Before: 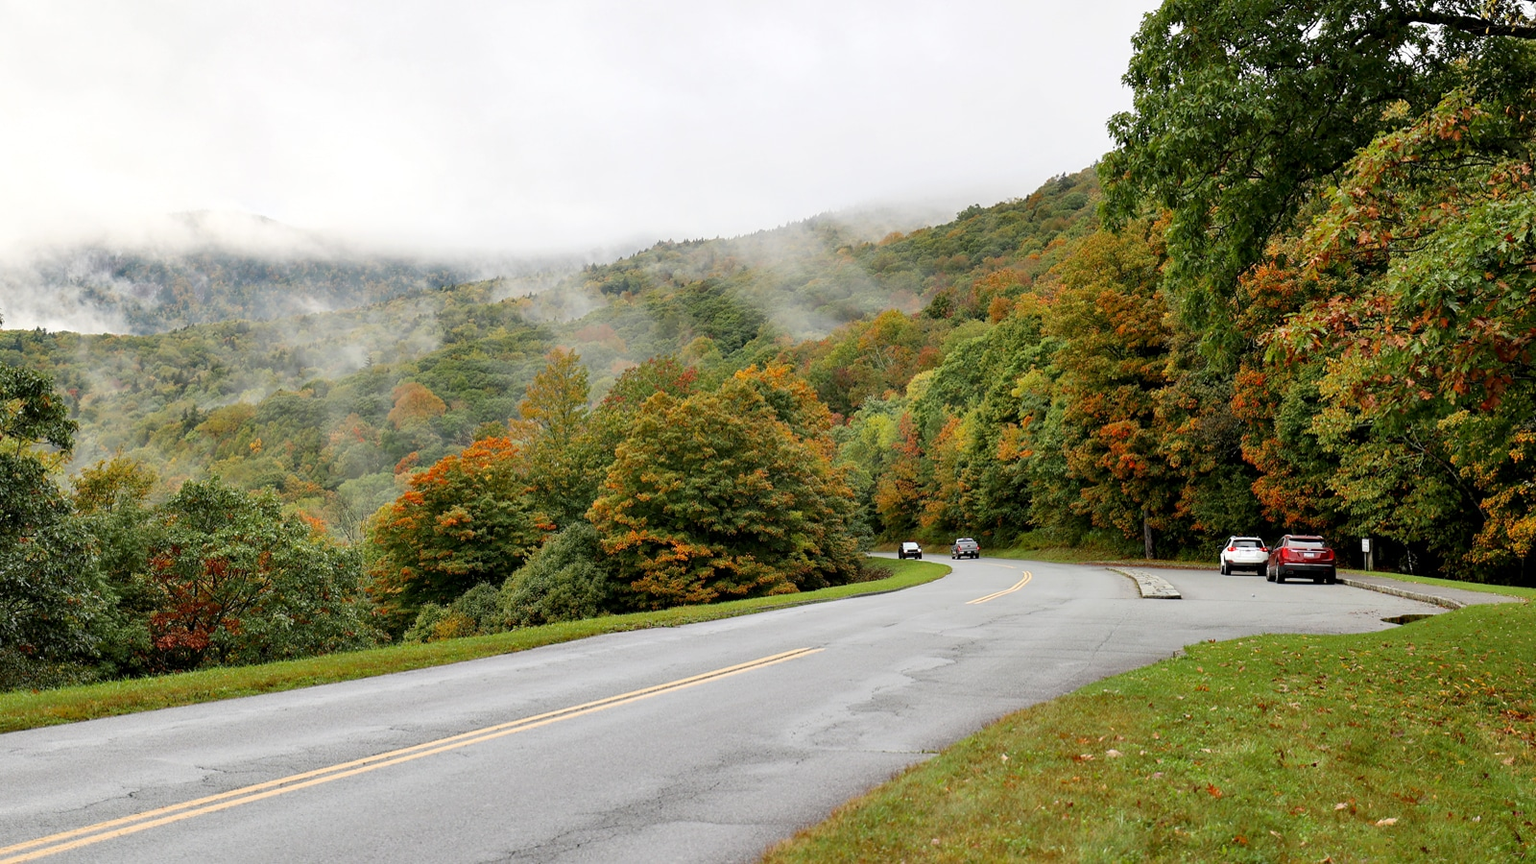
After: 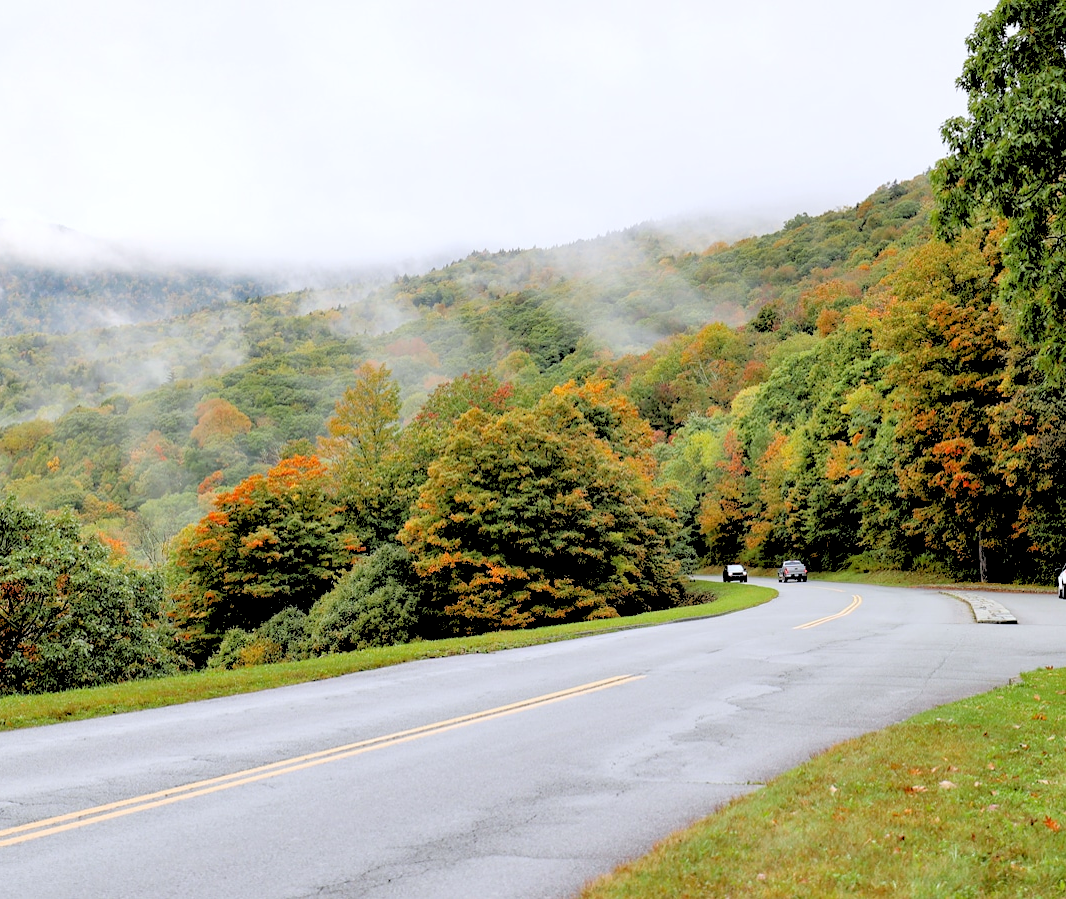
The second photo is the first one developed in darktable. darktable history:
crop and rotate: left 13.409%, right 19.924%
white balance: red 0.984, blue 1.059
rgb levels: levels [[0.027, 0.429, 0.996], [0, 0.5, 1], [0, 0.5, 1]]
